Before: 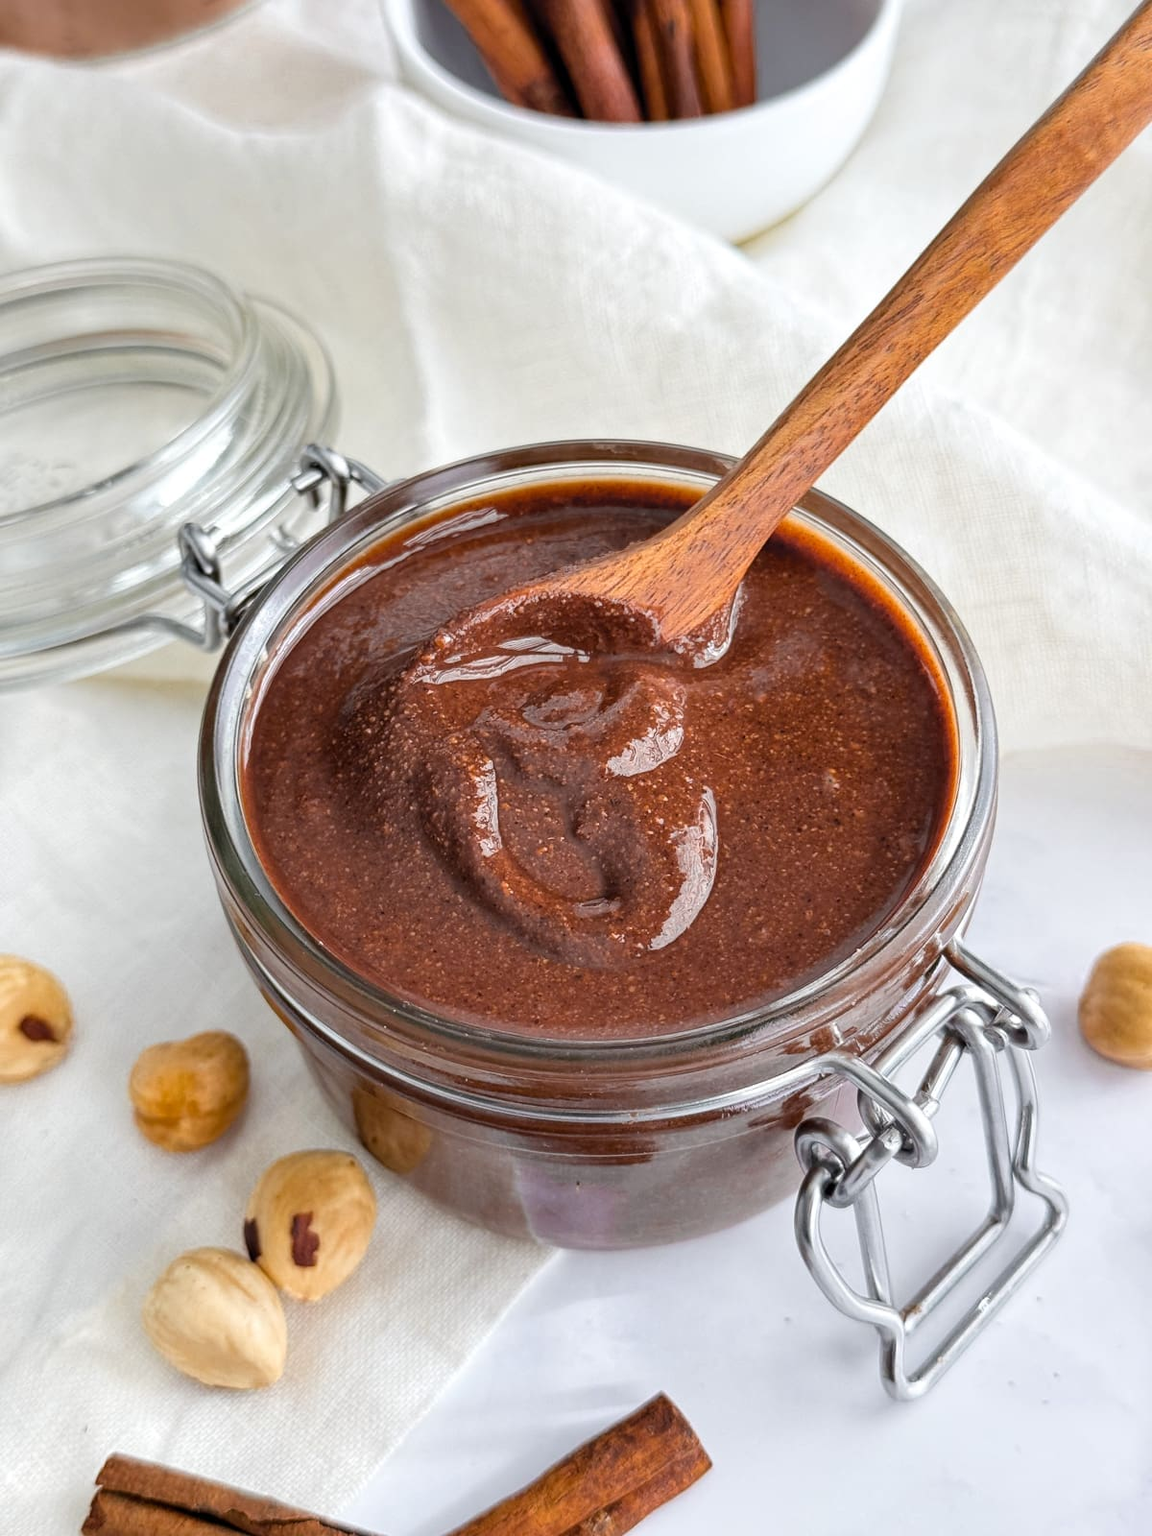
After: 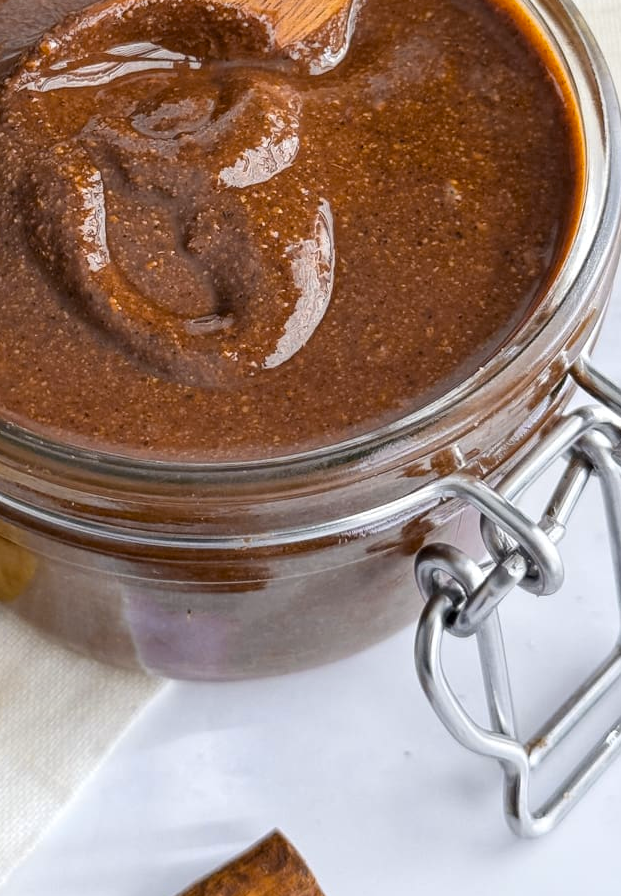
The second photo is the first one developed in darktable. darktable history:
color contrast: green-magenta contrast 0.85, blue-yellow contrast 1.25, unbound 0
crop: left 34.479%, top 38.822%, right 13.718%, bottom 5.172%
tone equalizer: on, module defaults
